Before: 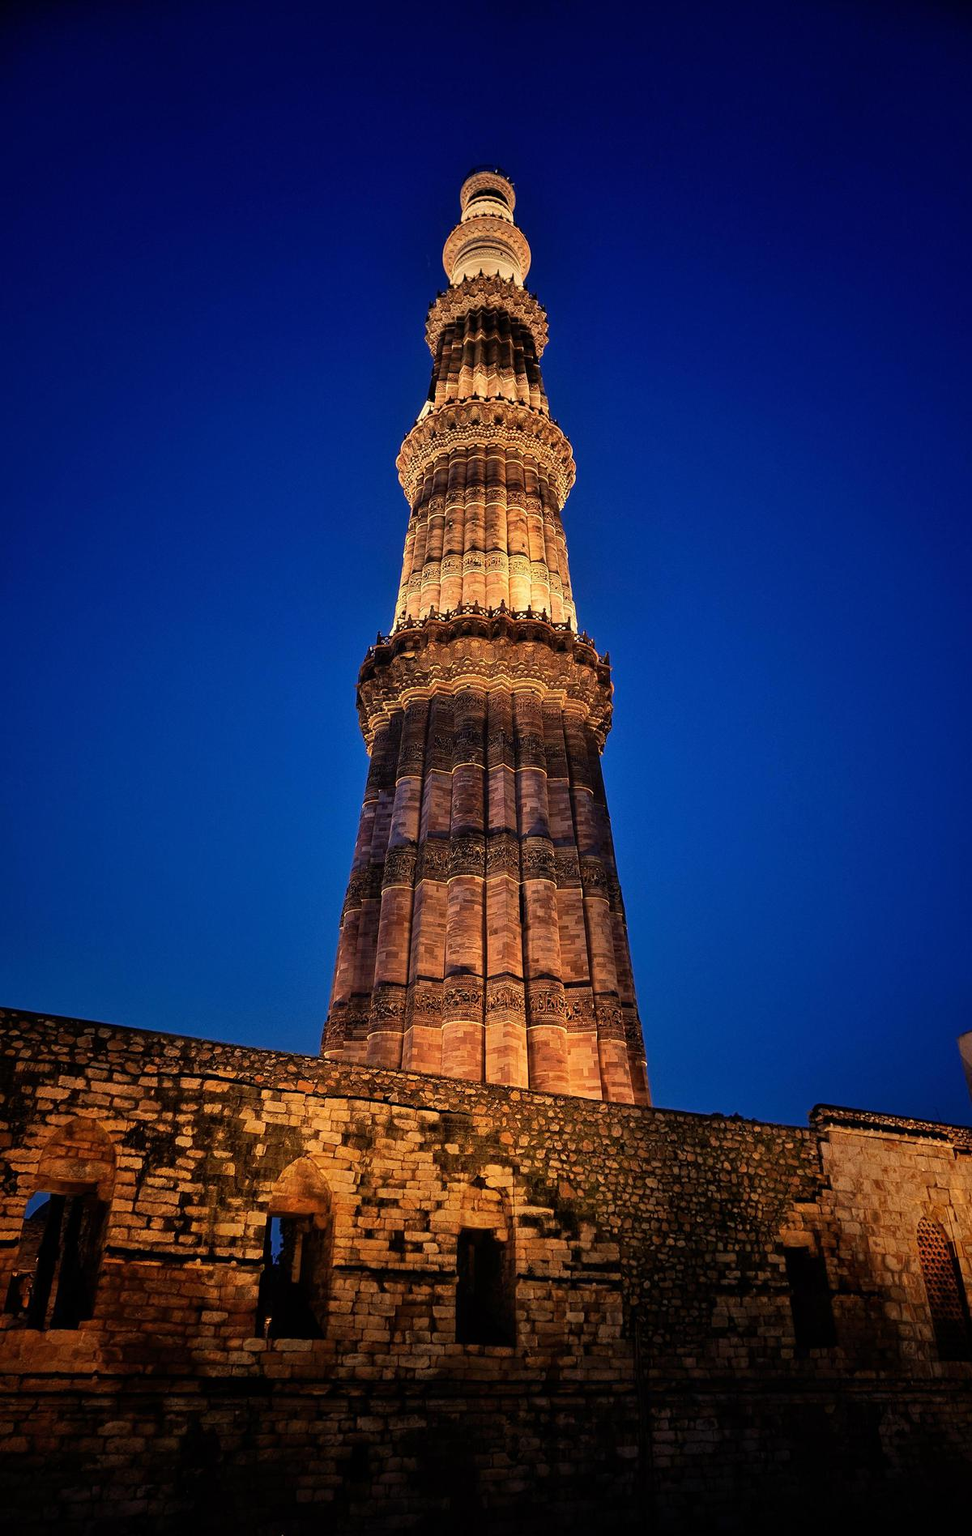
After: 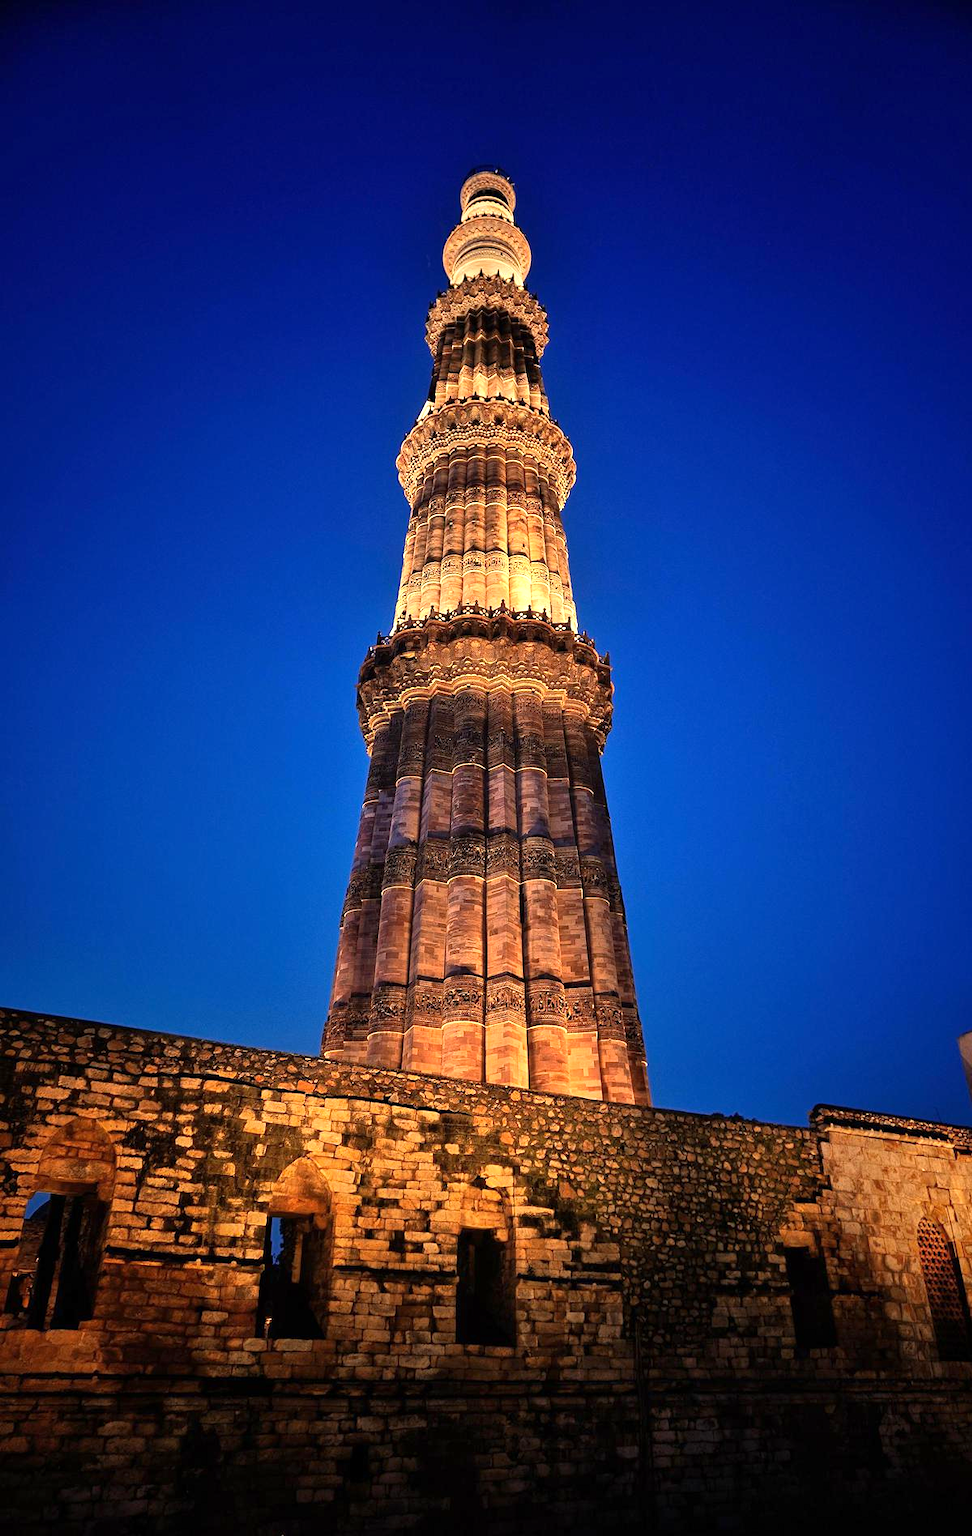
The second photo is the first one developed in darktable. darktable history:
exposure: exposure 0.669 EV, compensate highlight preservation false
